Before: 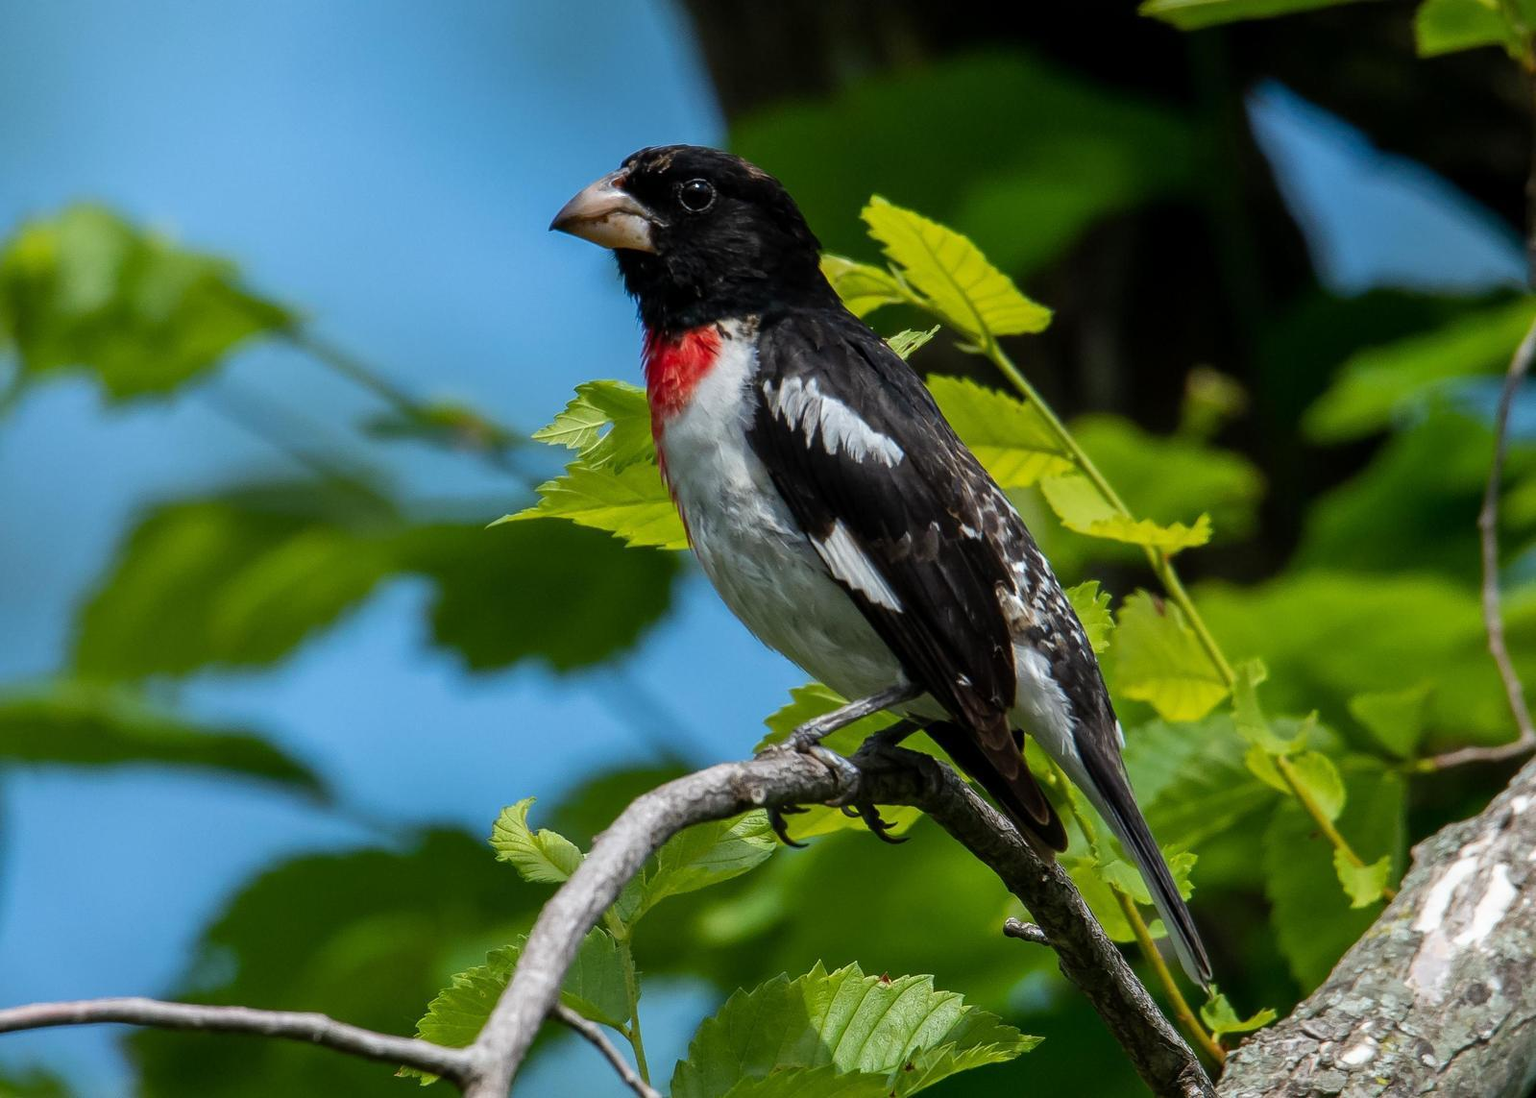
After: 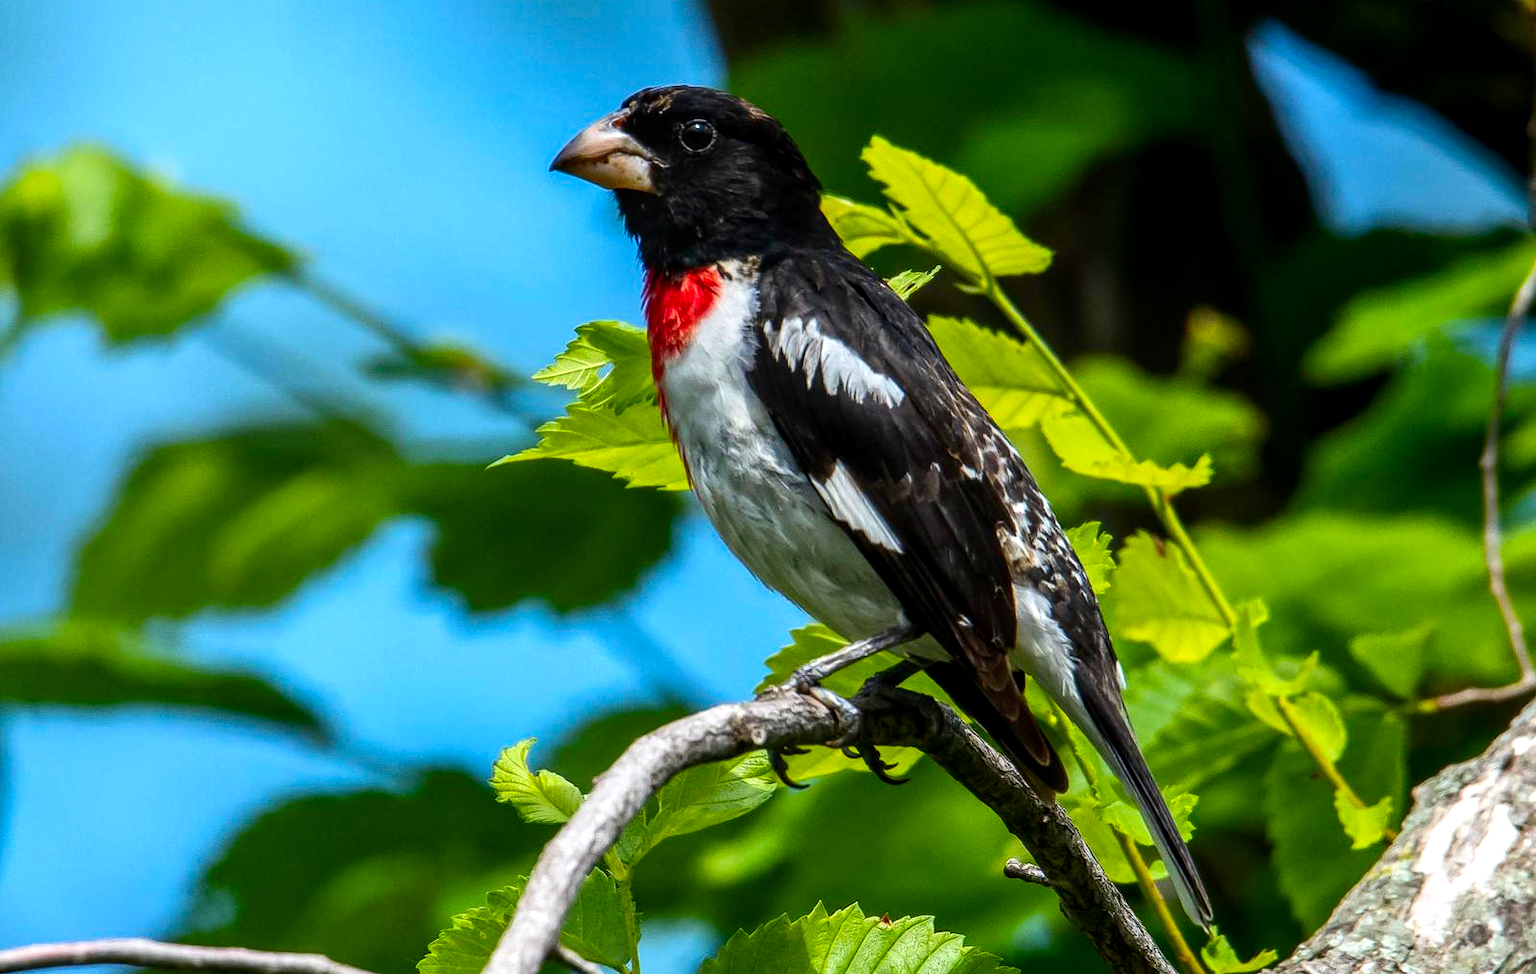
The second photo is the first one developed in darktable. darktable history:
crop and rotate: top 5.43%, bottom 5.841%
exposure: exposure 0.479 EV, compensate exposure bias true, compensate highlight preservation false
color balance rgb: perceptual saturation grading › global saturation 19.743%
contrast brightness saturation: contrast 0.152, brightness -0.014, saturation 0.098
local contrast: on, module defaults
